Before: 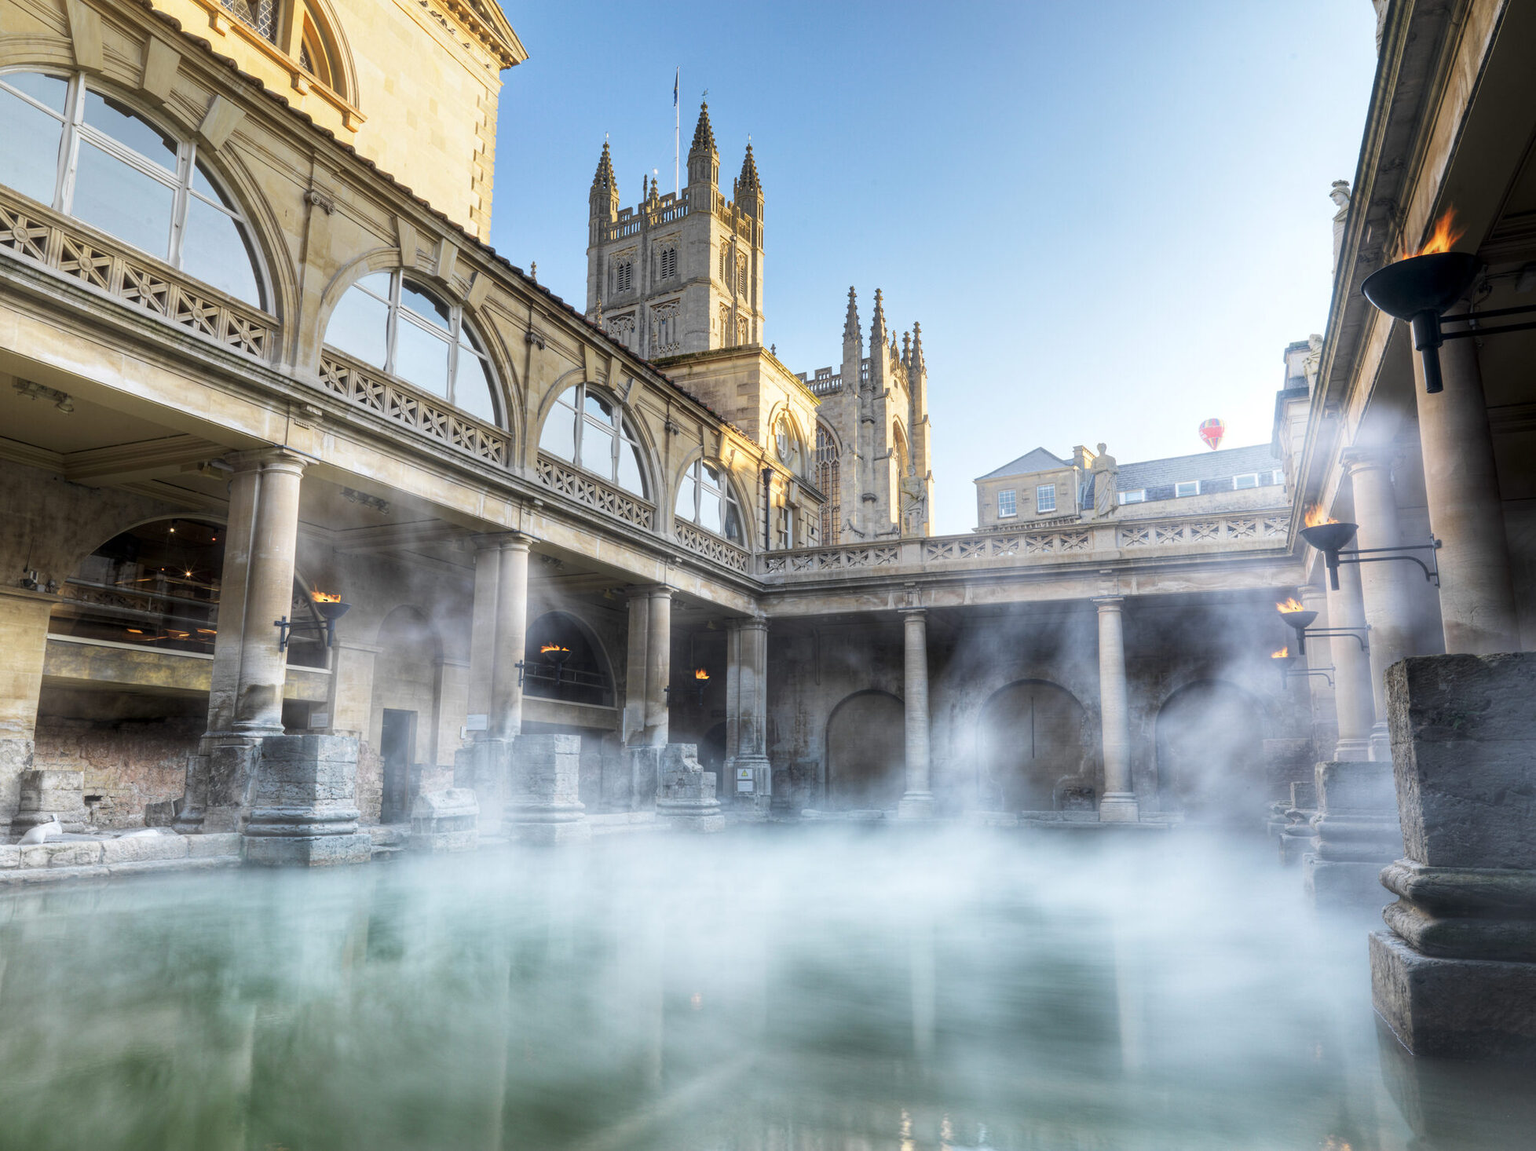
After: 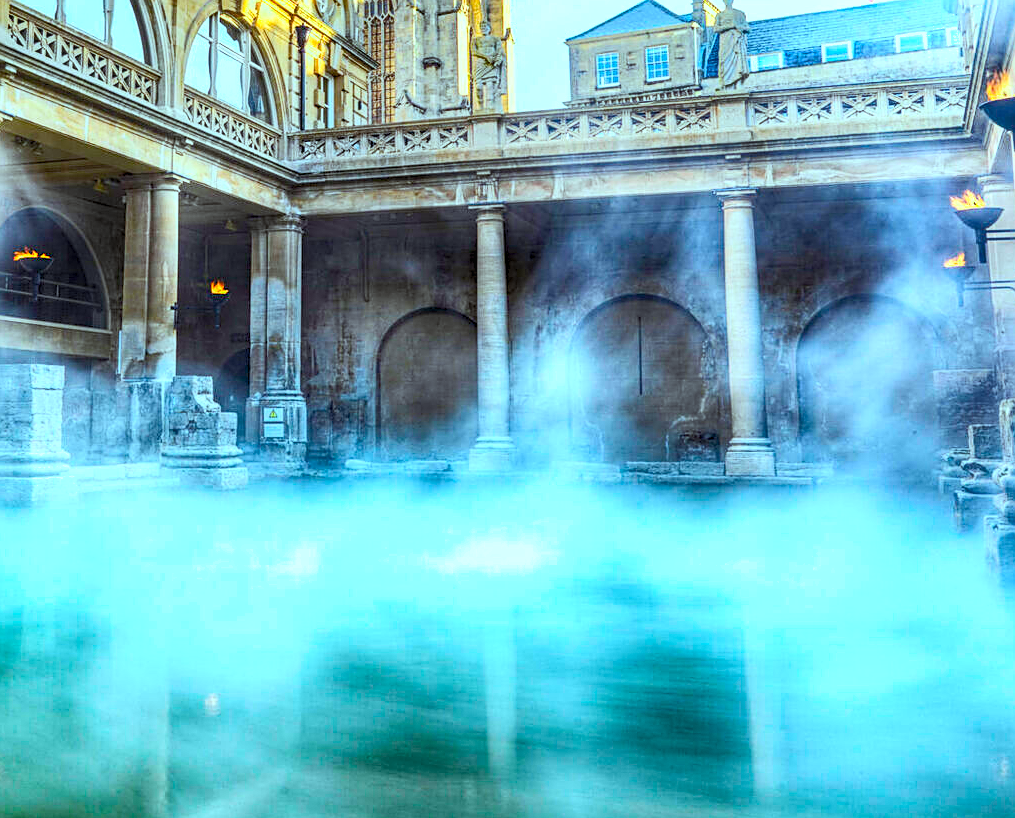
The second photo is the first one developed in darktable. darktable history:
haze removal: strength 0.298, distance 0.252, compatibility mode true, adaptive false
contrast brightness saturation: contrast 0.236, brightness 0.247, saturation 0.391
color balance rgb: shadows lift › luminance -9.769%, highlights gain › luminance 15.394%, highlights gain › chroma 3.921%, highlights gain › hue 209.91°, global offset › luminance -0.299%, global offset › hue 261.14°, perceptual saturation grading › global saturation 34.591%, perceptual saturation grading › highlights -29.835%, perceptual saturation grading › shadows 34.685%, global vibrance 20%
local contrast: on, module defaults
crop: left 34.526%, top 38.952%, right 13.542%, bottom 5.247%
sharpen: on, module defaults
shadows and highlights: low approximation 0.01, soften with gaussian
